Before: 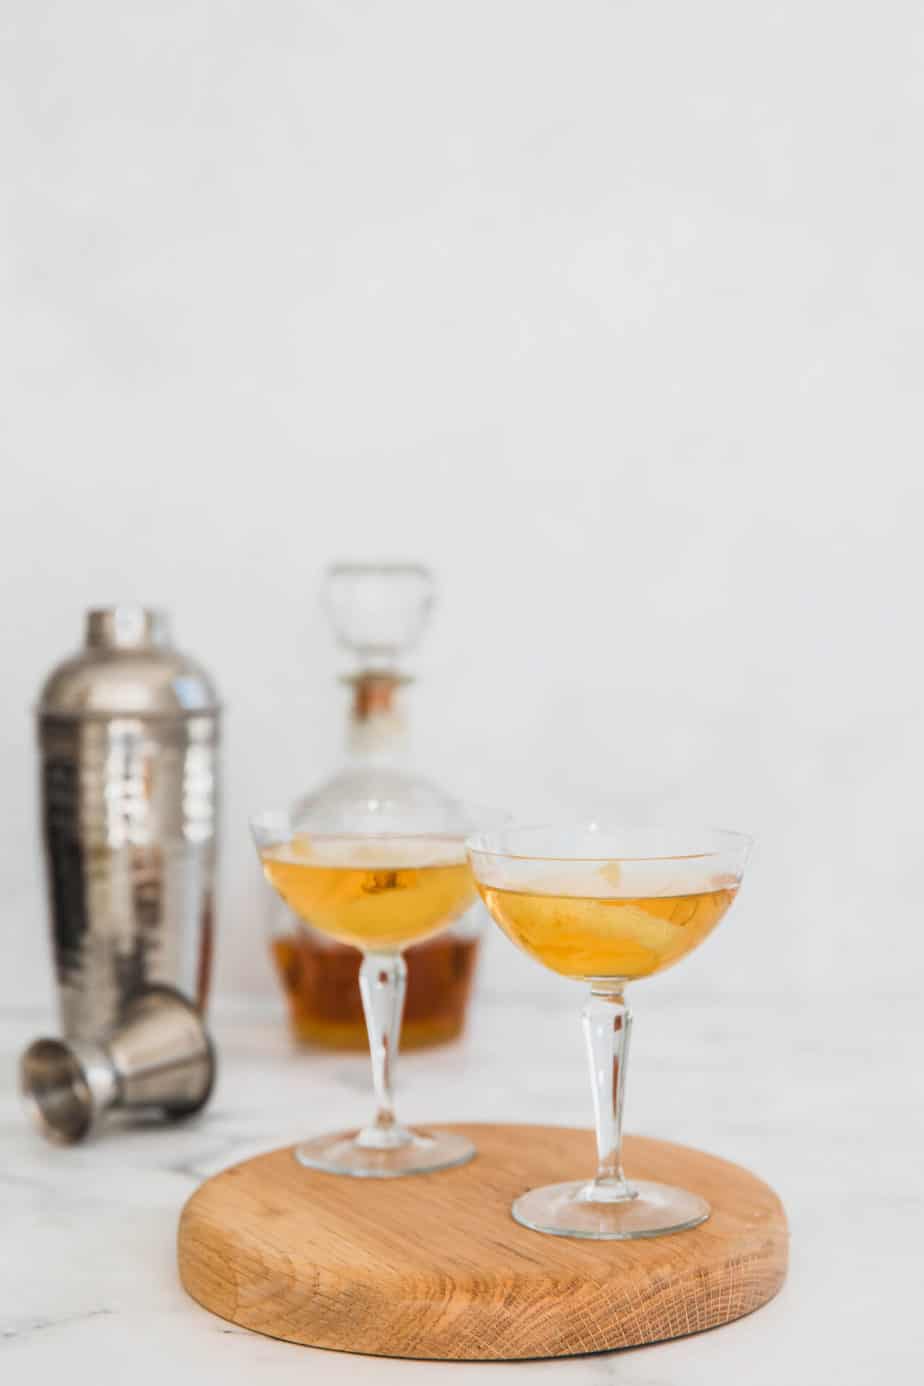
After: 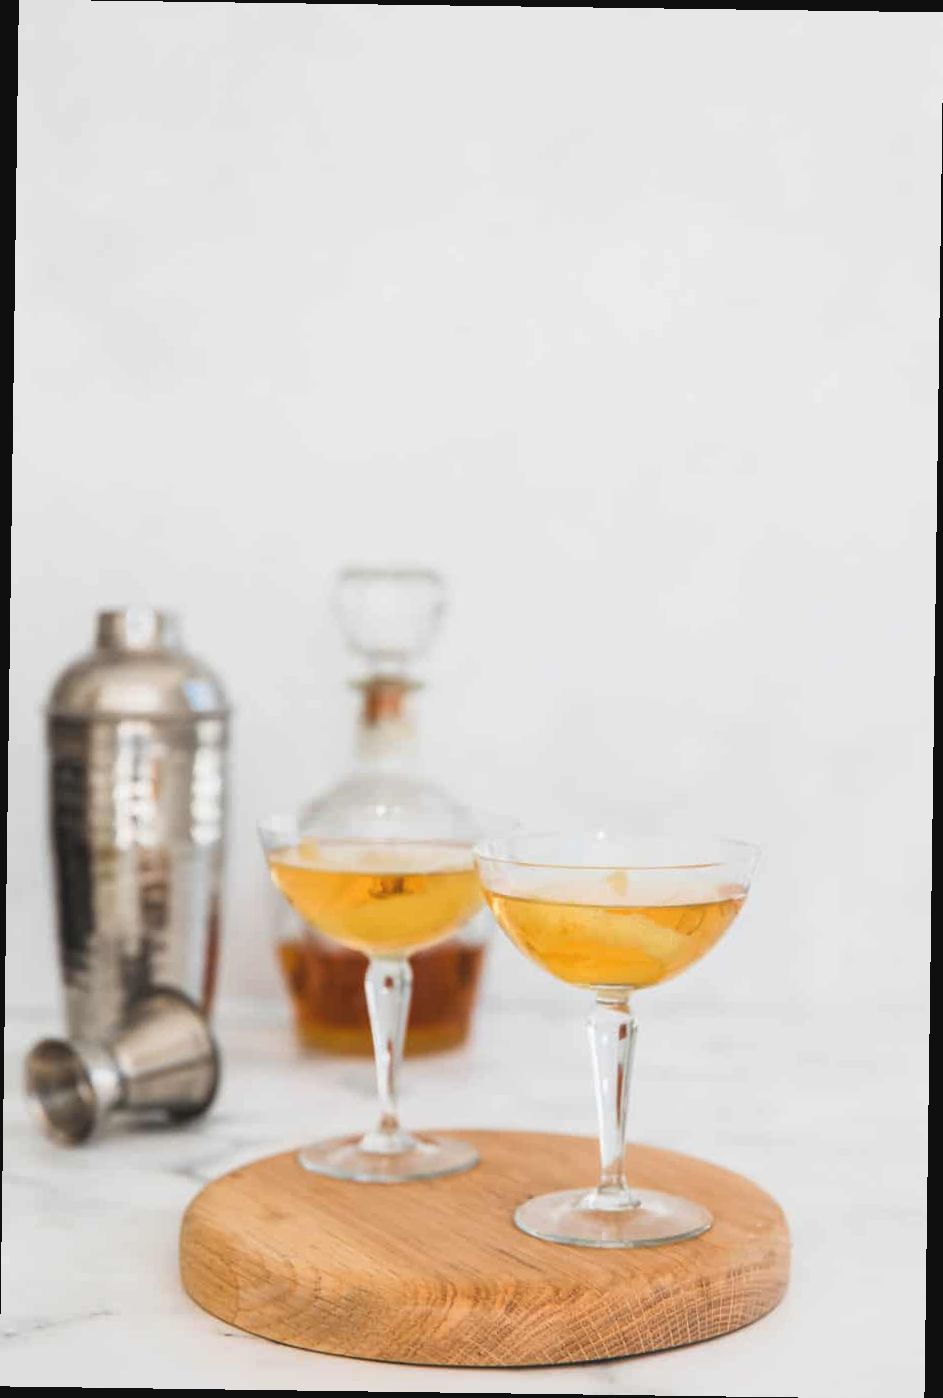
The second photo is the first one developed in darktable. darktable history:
rotate and perspective: rotation 0.8°, automatic cropping off
exposure: black level correction -0.005, exposure 0.054 EV, compensate highlight preservation false
